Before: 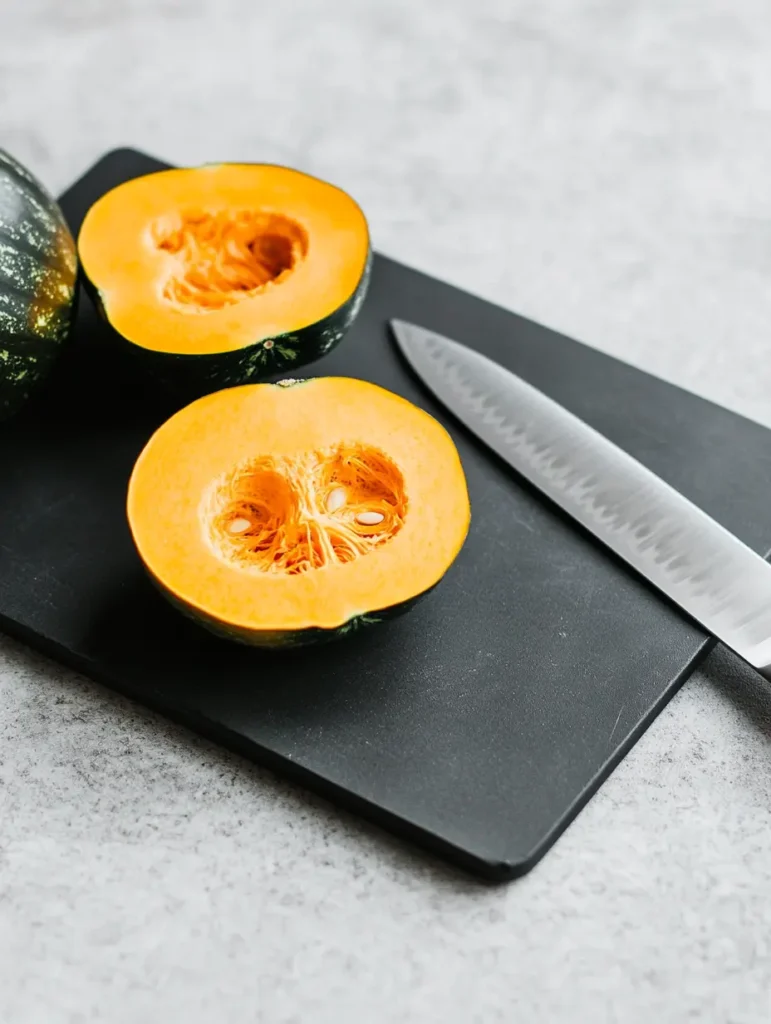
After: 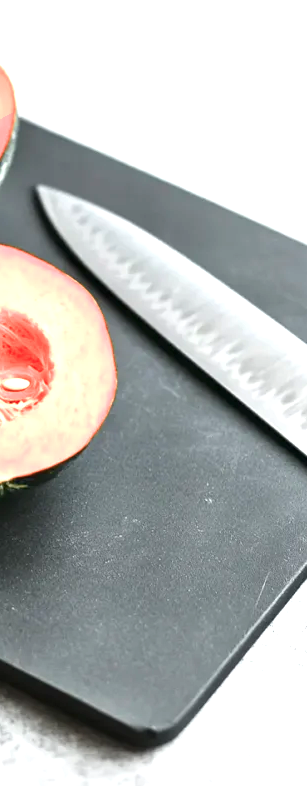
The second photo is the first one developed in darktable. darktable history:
color zones: curves: ch2 [(0, 0.5) (0.084, 0.497) (0.323, 0.335) (0.4, 0.497) (1, 0.5)], mix 41.16%
vignetting: unbound false
exposure: black level correction 0, exposure 1.107 EV, compensate highlight preservation false
crop: left 45.956%, top 13.175%, right 14.159%, bottom 10.009%
